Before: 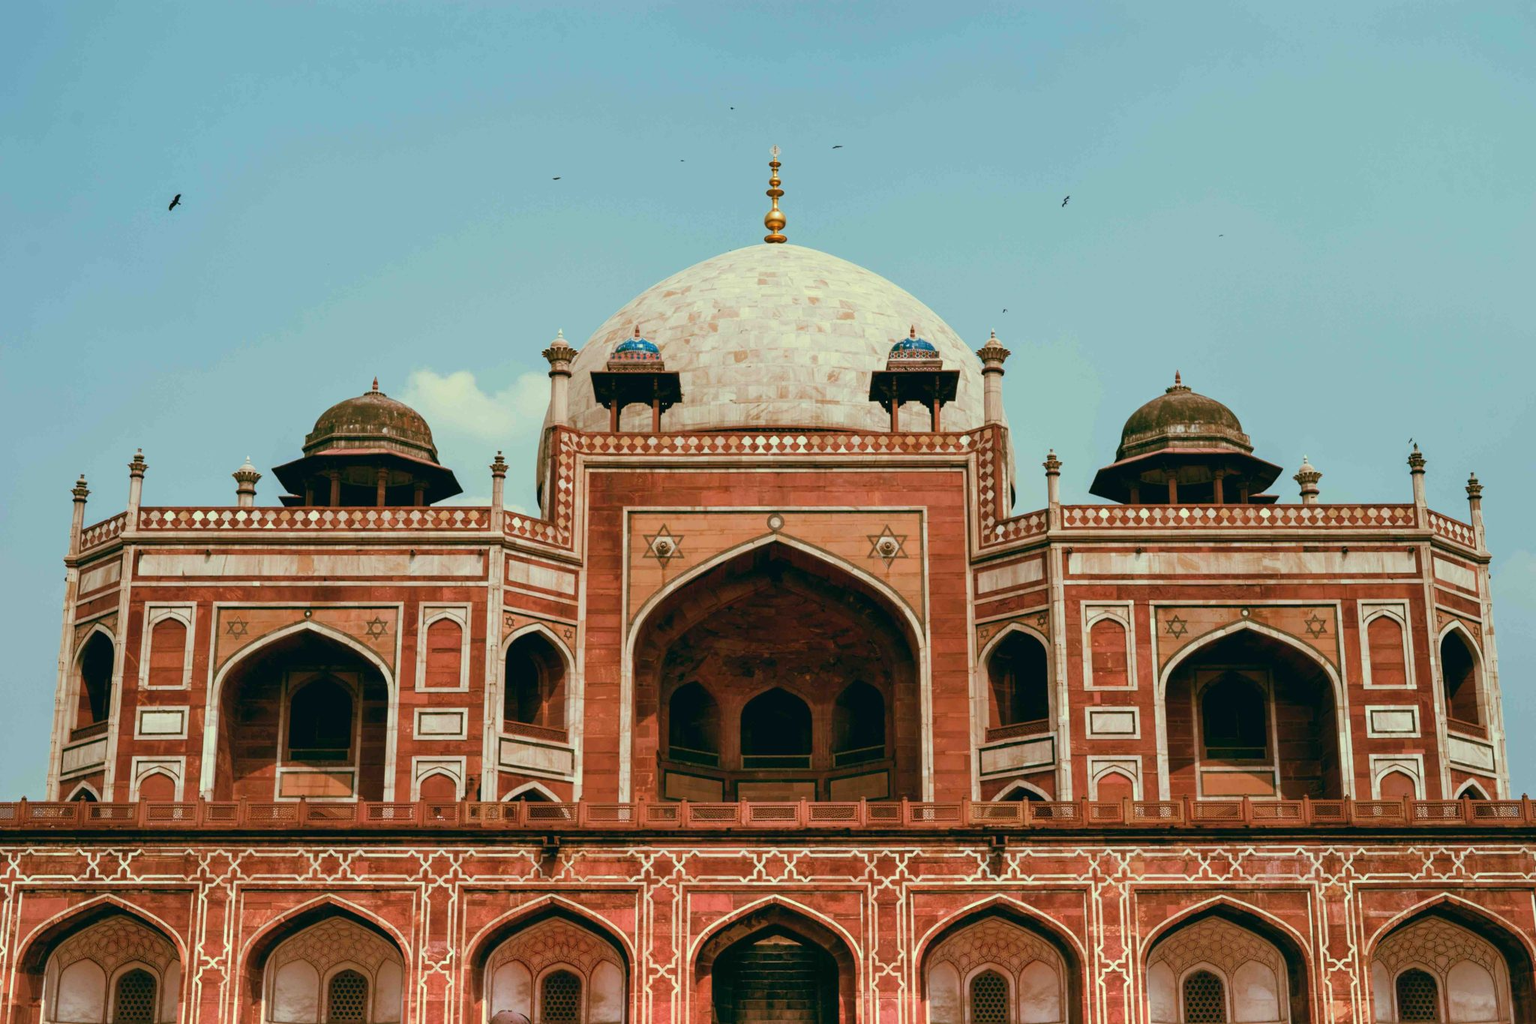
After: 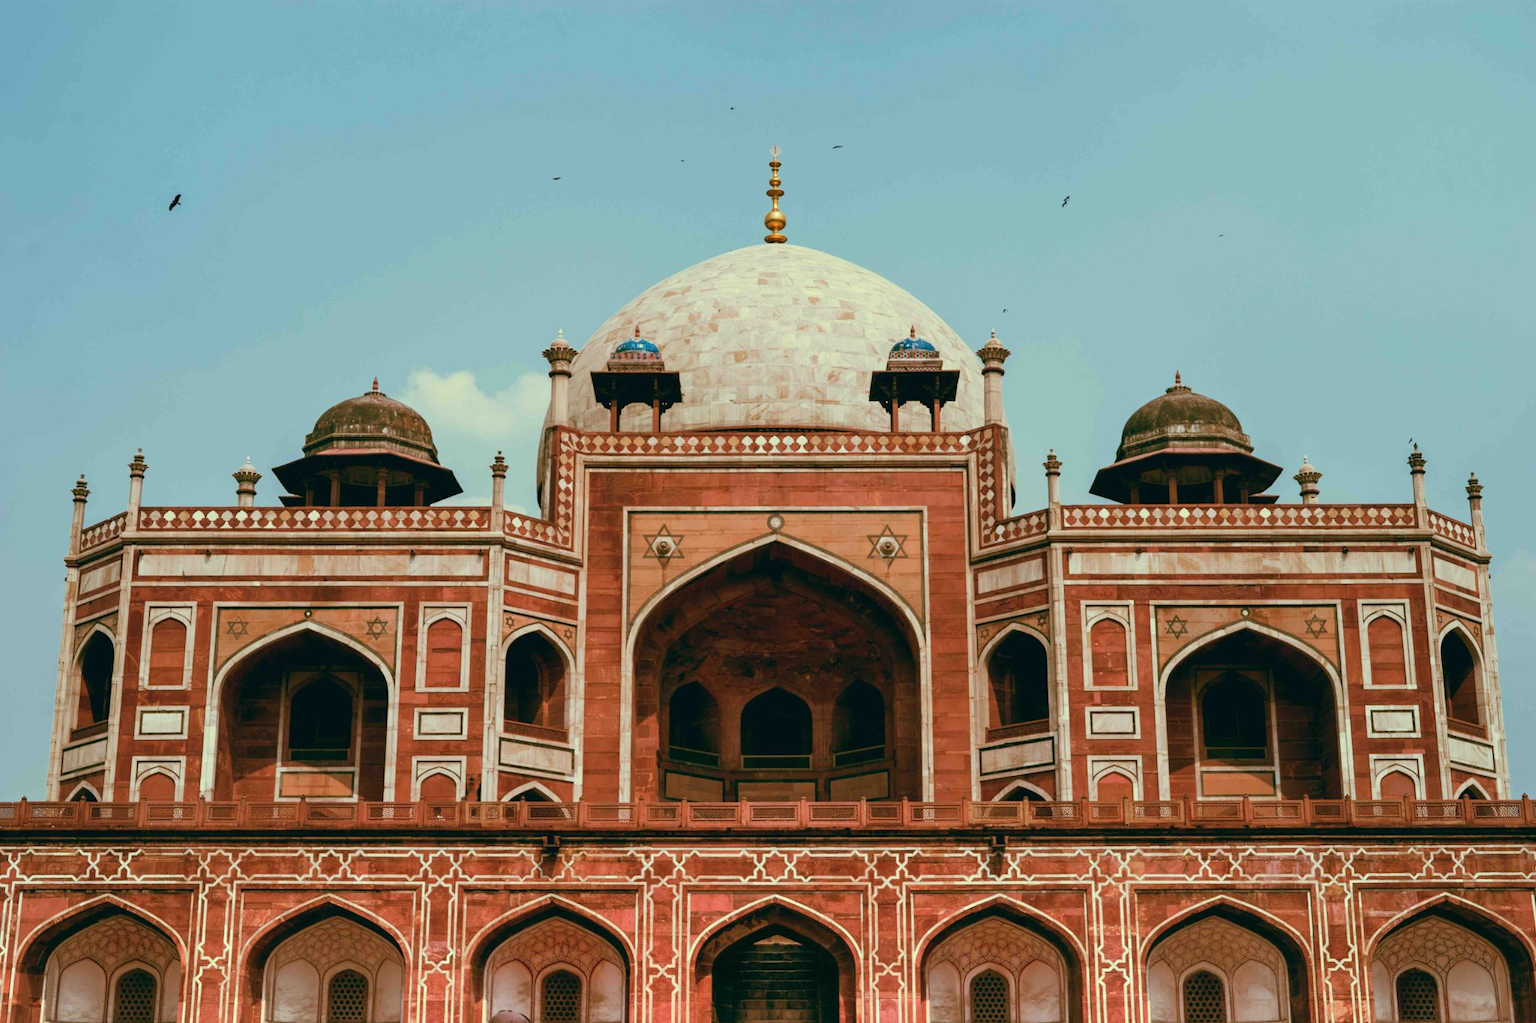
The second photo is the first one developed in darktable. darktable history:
exposure: compensate exposure bias true, compensate highlight preservation false
